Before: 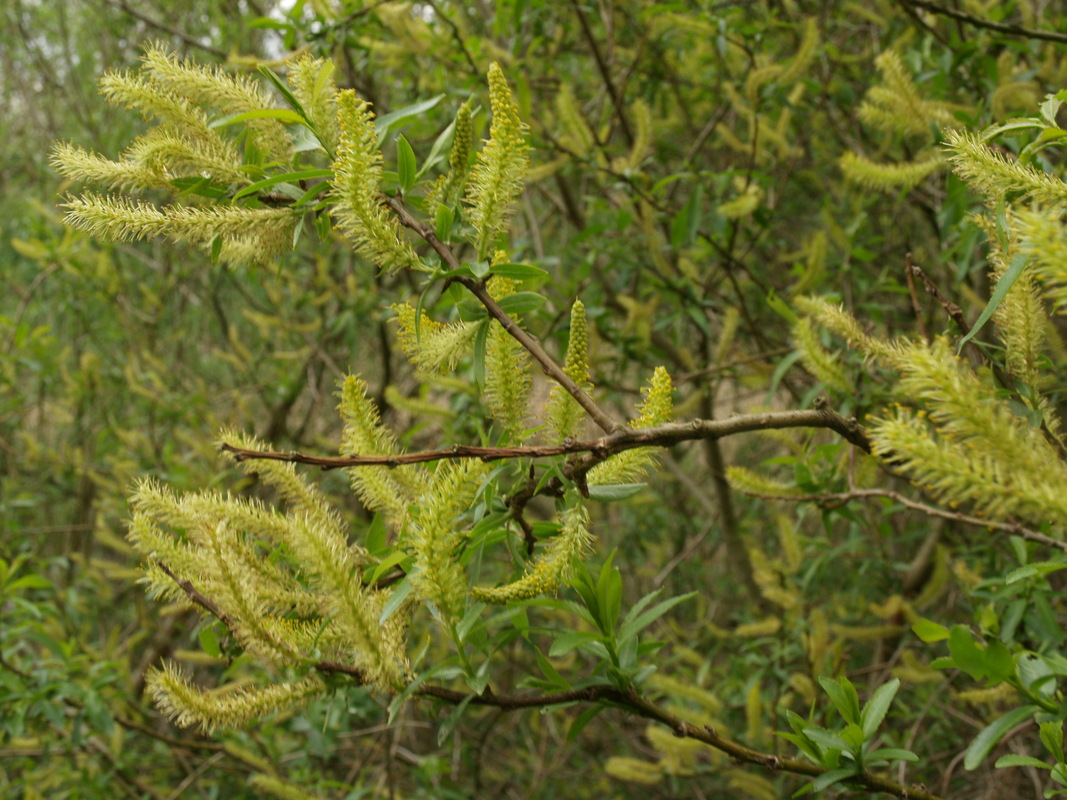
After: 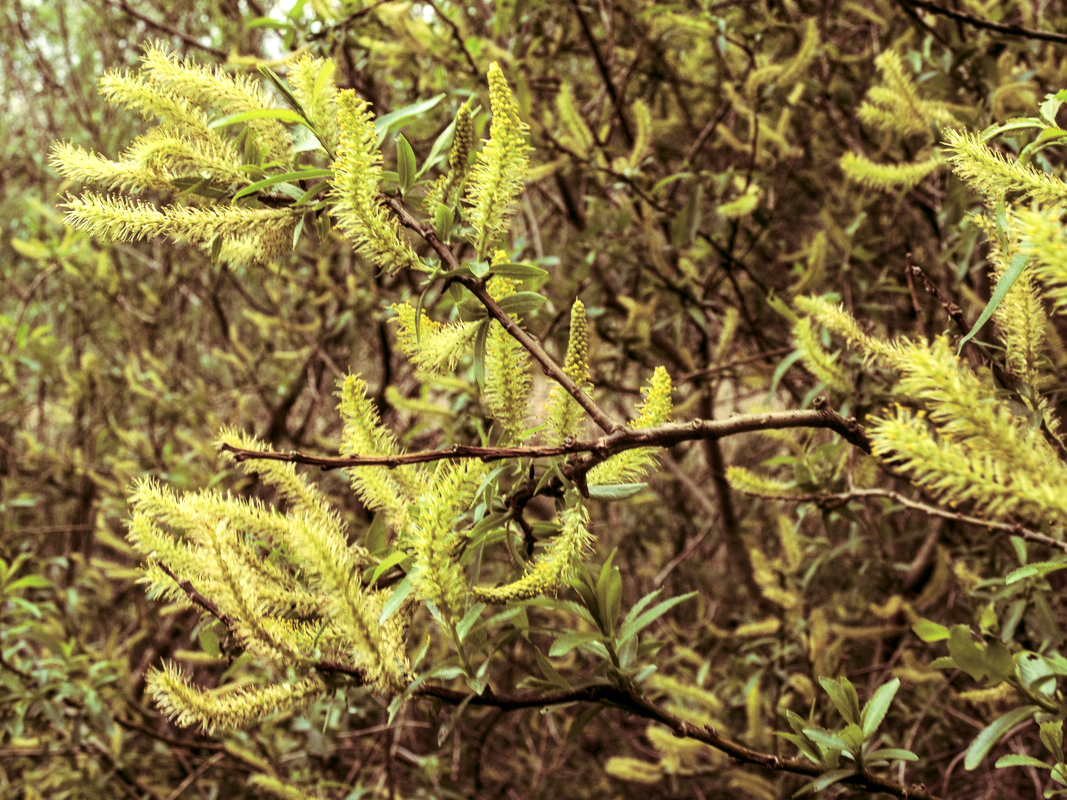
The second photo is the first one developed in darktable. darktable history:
exposure: black level correction 0.001, exposure 0.5 EV, compensate exposure bias true, compensate highlight preservation false
local contrast: on, module defaults
contrast brightness saturation: contrast 0.28
split-toning: on, module defaults
